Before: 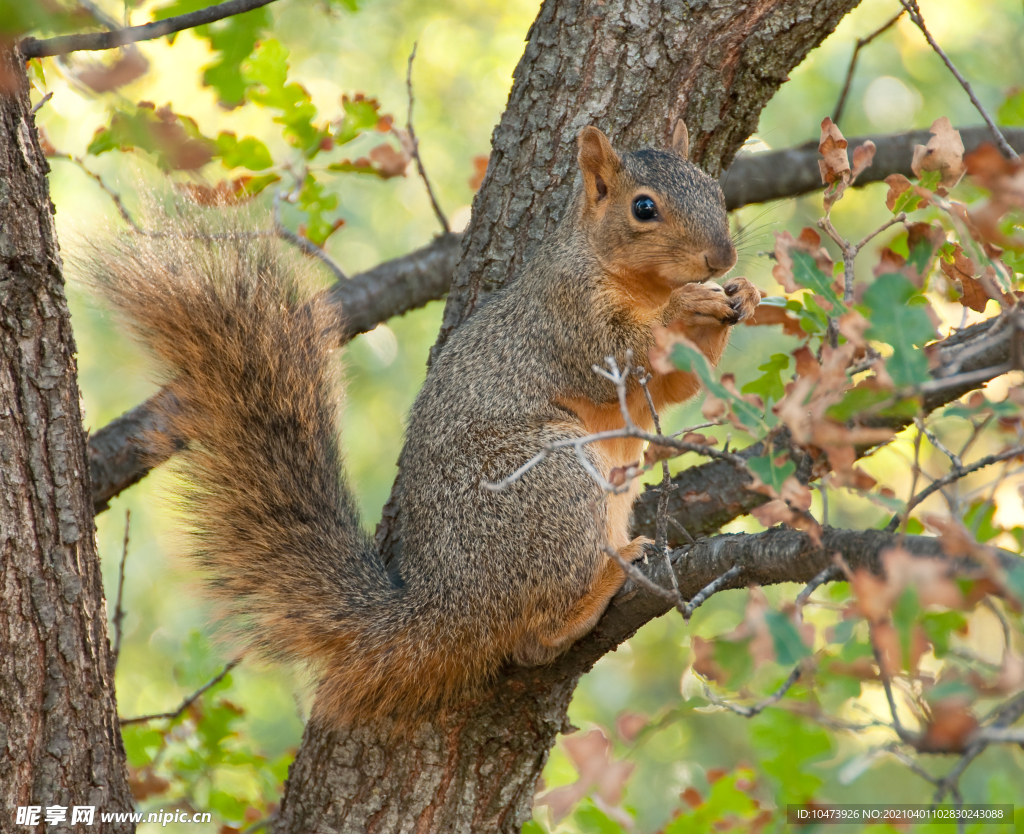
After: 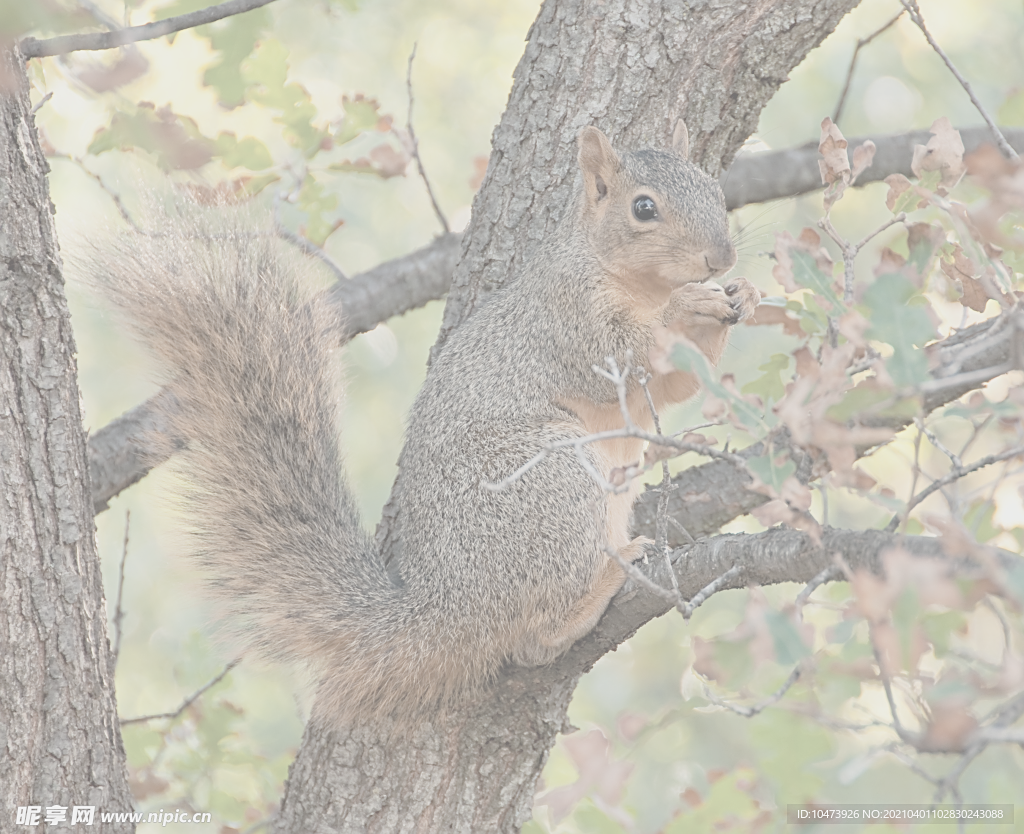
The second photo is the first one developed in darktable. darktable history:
contrast brightness saturation: contrast -0.328, brightness 0.759, saturation -0.762
sharpen: on, module defaults
haze removal: compatibility mode true, adaptive false
tone equalizer: edges refinement/feathering 500, mask exposure compensation -1.57 EV, preserve details no
